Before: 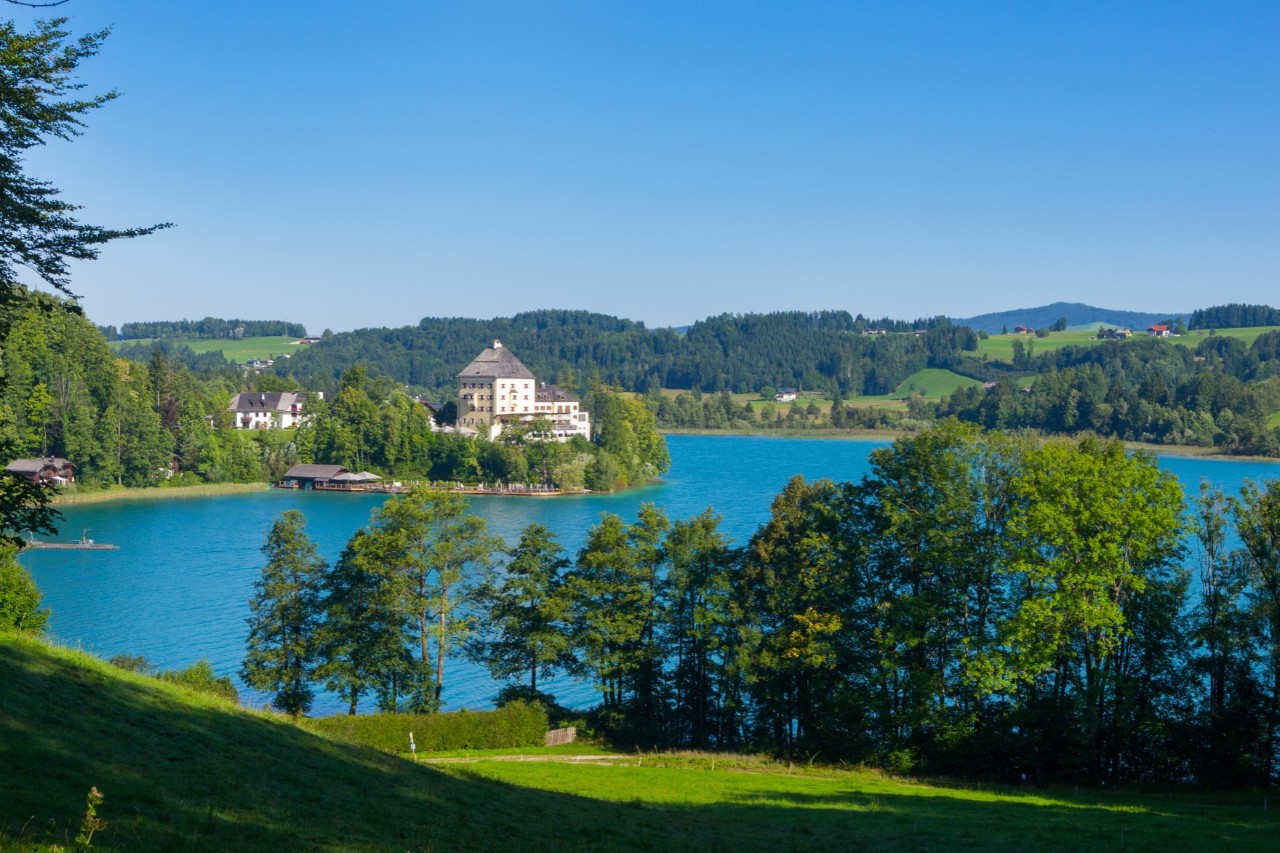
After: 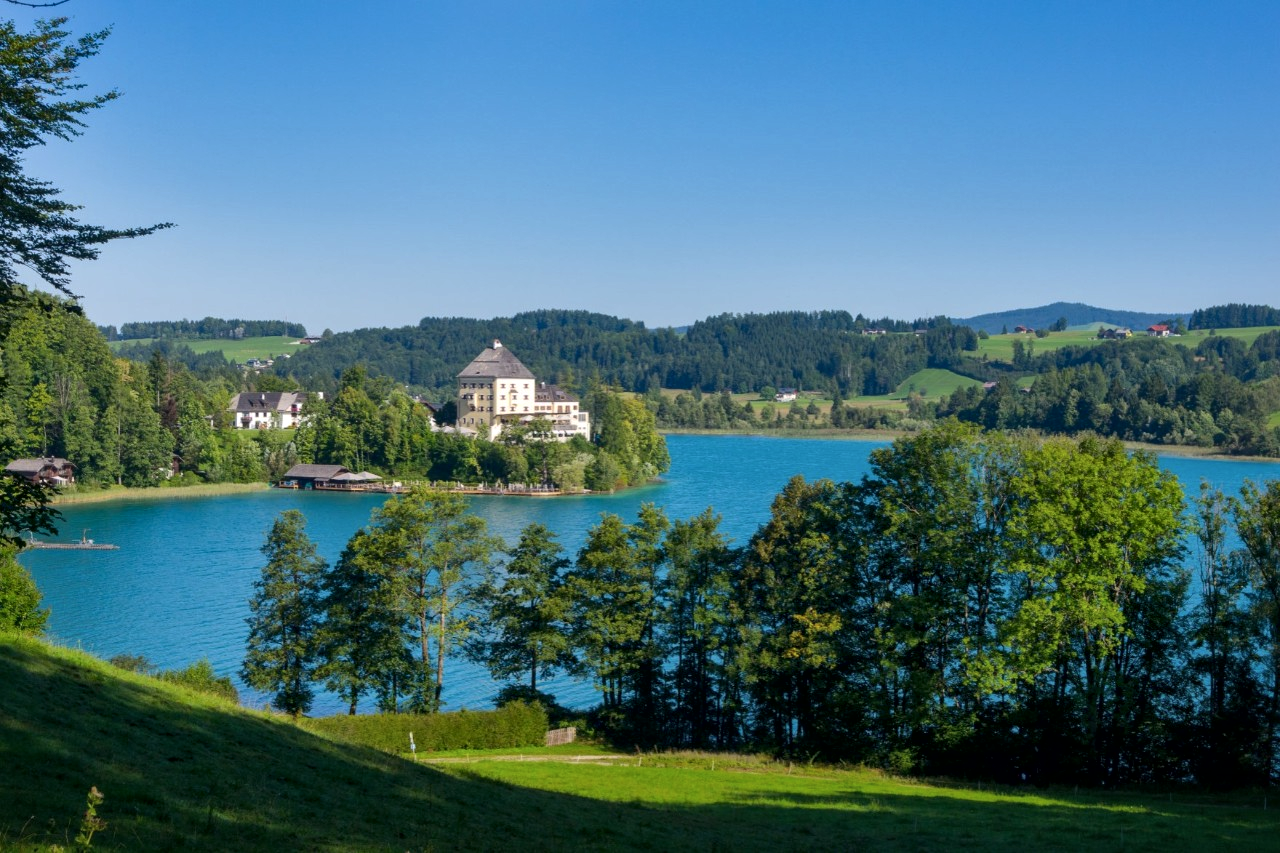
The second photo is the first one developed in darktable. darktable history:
local contrast: mode bilateral grid, contrast 20, coarseness 50, detail 144%, midtone range 0.2
base curve: curves: ch0 [(0, 0) (0.74, 0.67) (1, 1)], preserve colors none
